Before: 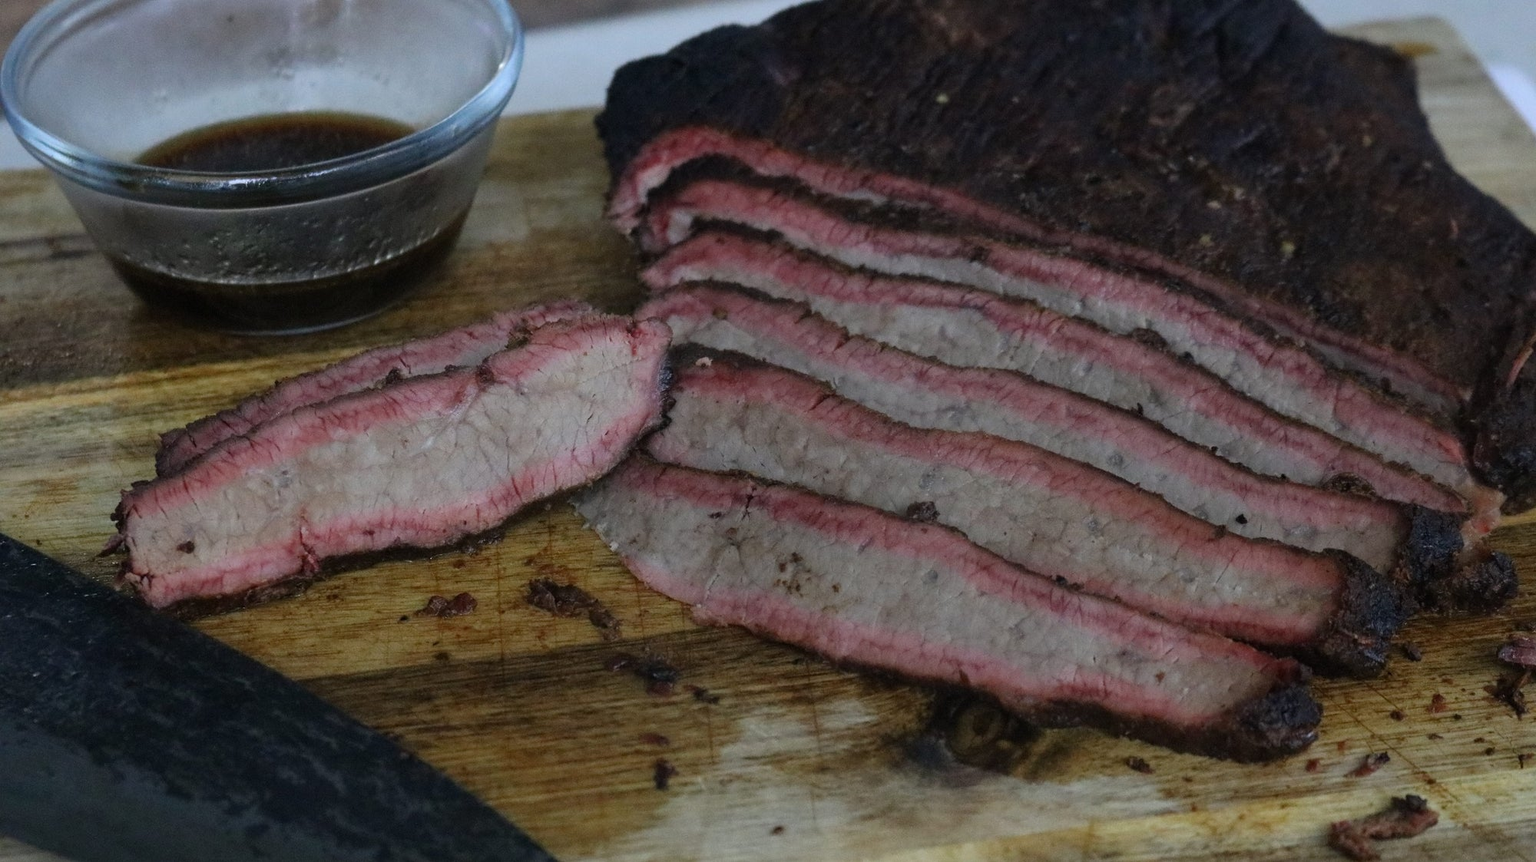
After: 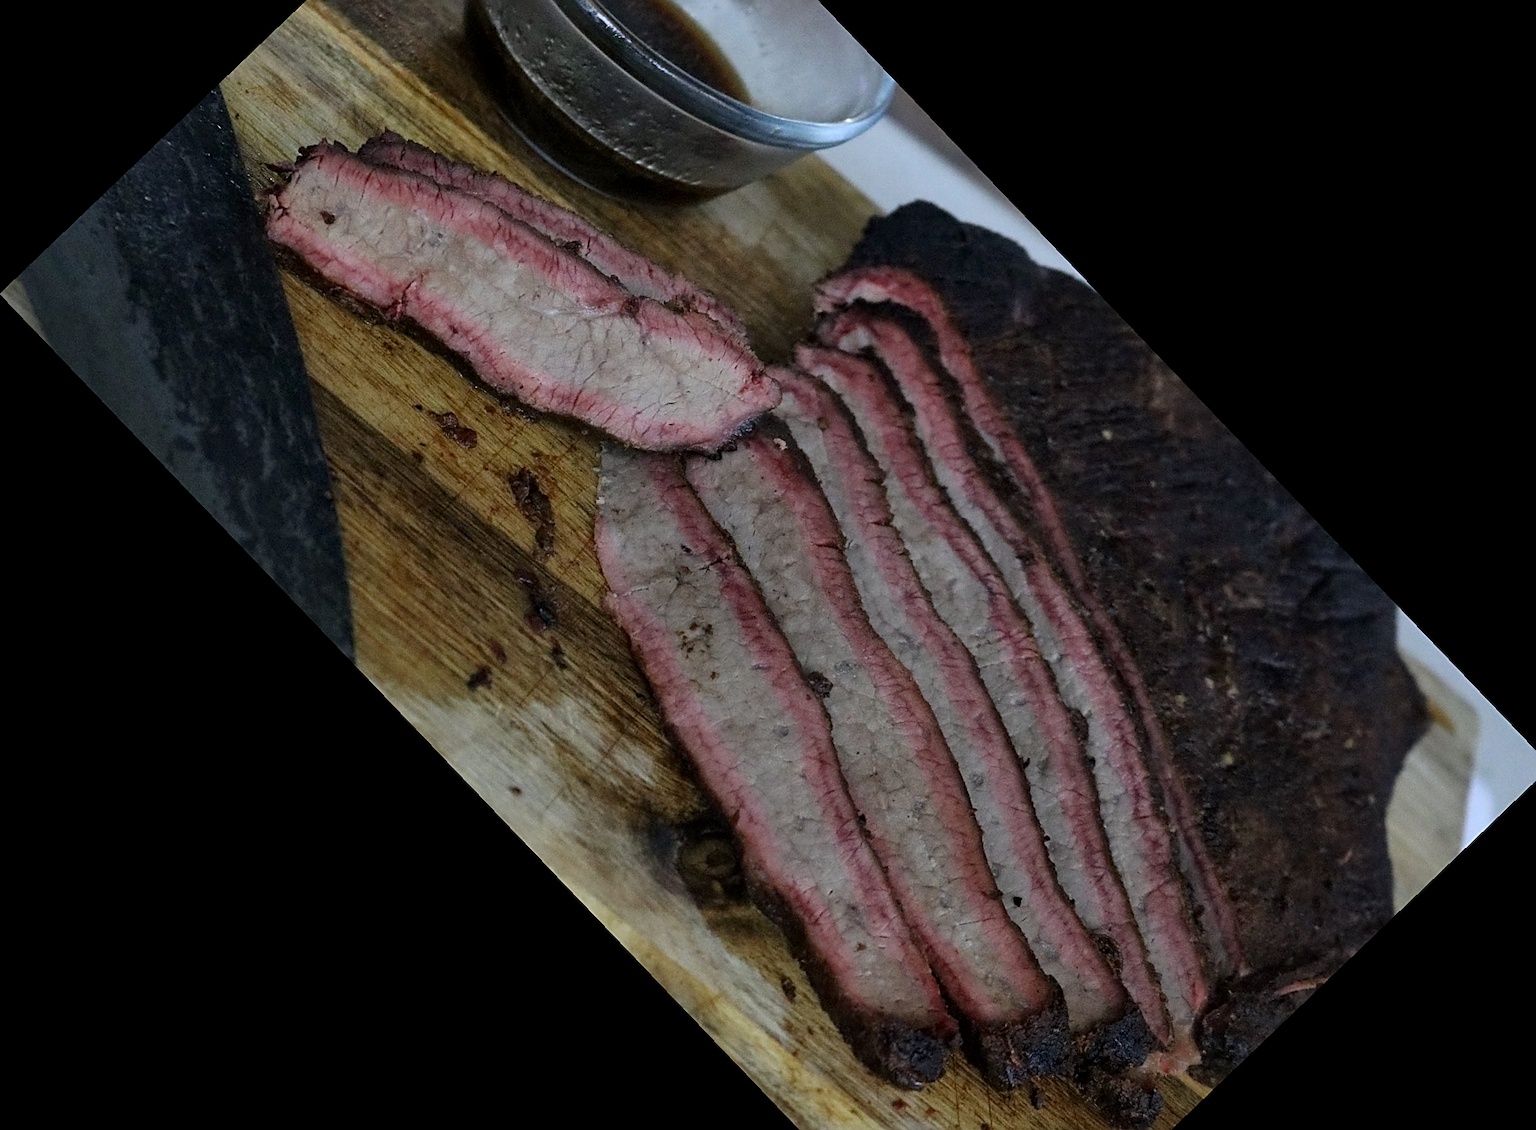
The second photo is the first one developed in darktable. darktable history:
sharpen: on, module defaults
local contrast: mode bilateral grid, contrast 20, coarseness 50, detail 130%, midtone range 0.2
crop and rotate: angle -46.26°, top 16.234%, right 0.912%, bottom 11.704%
